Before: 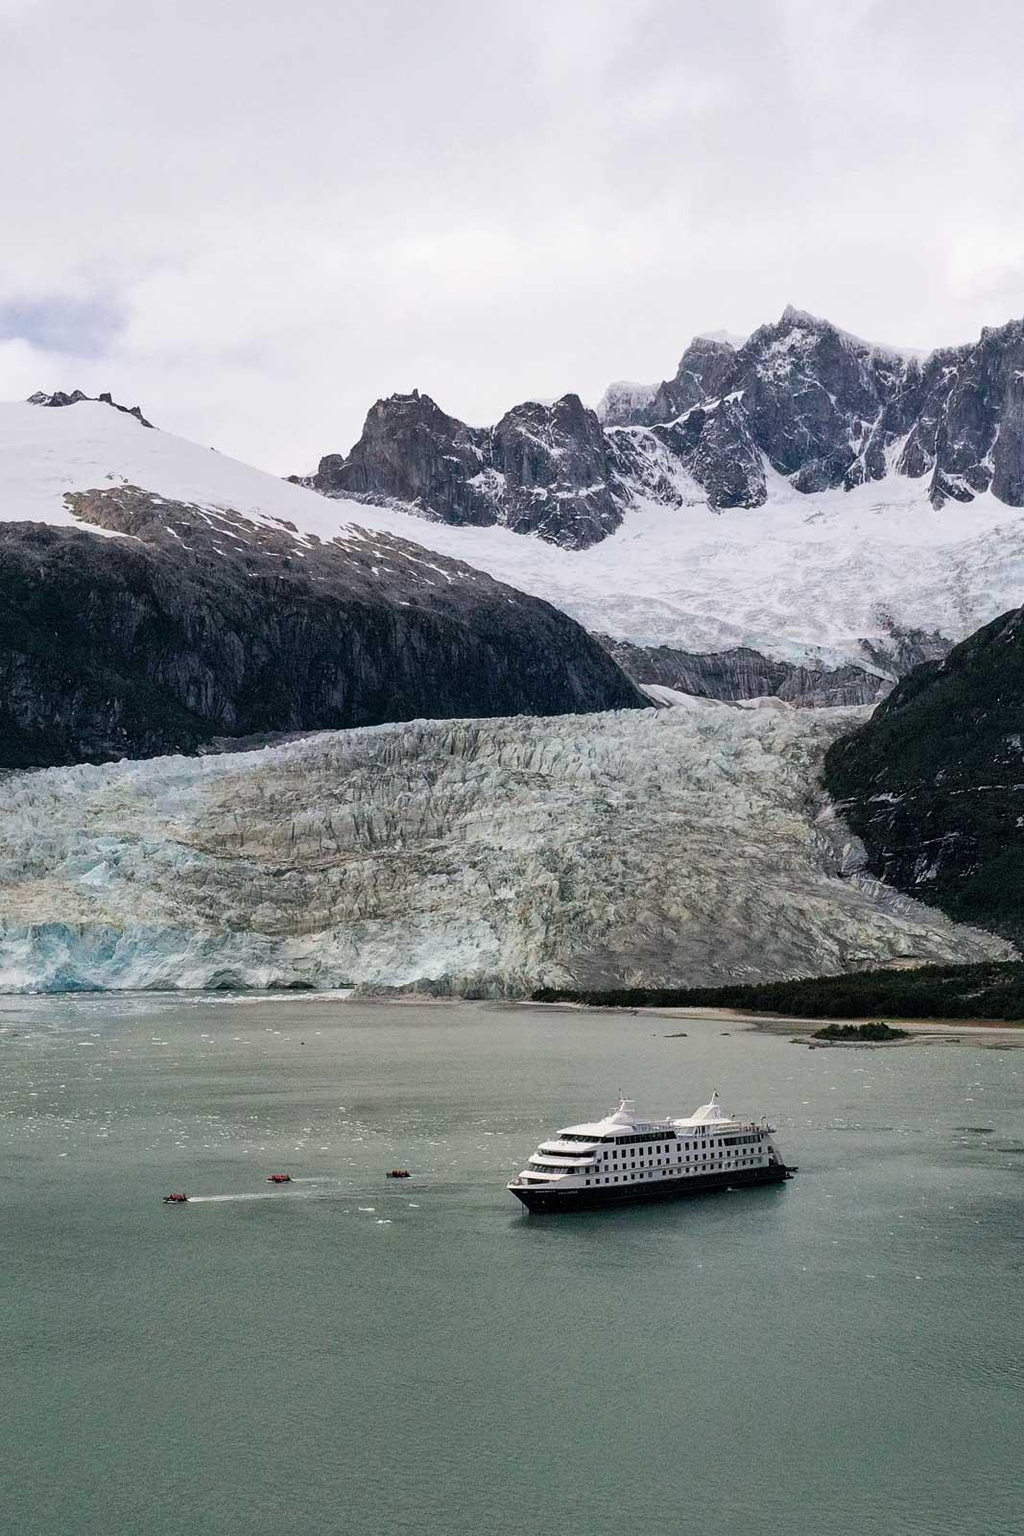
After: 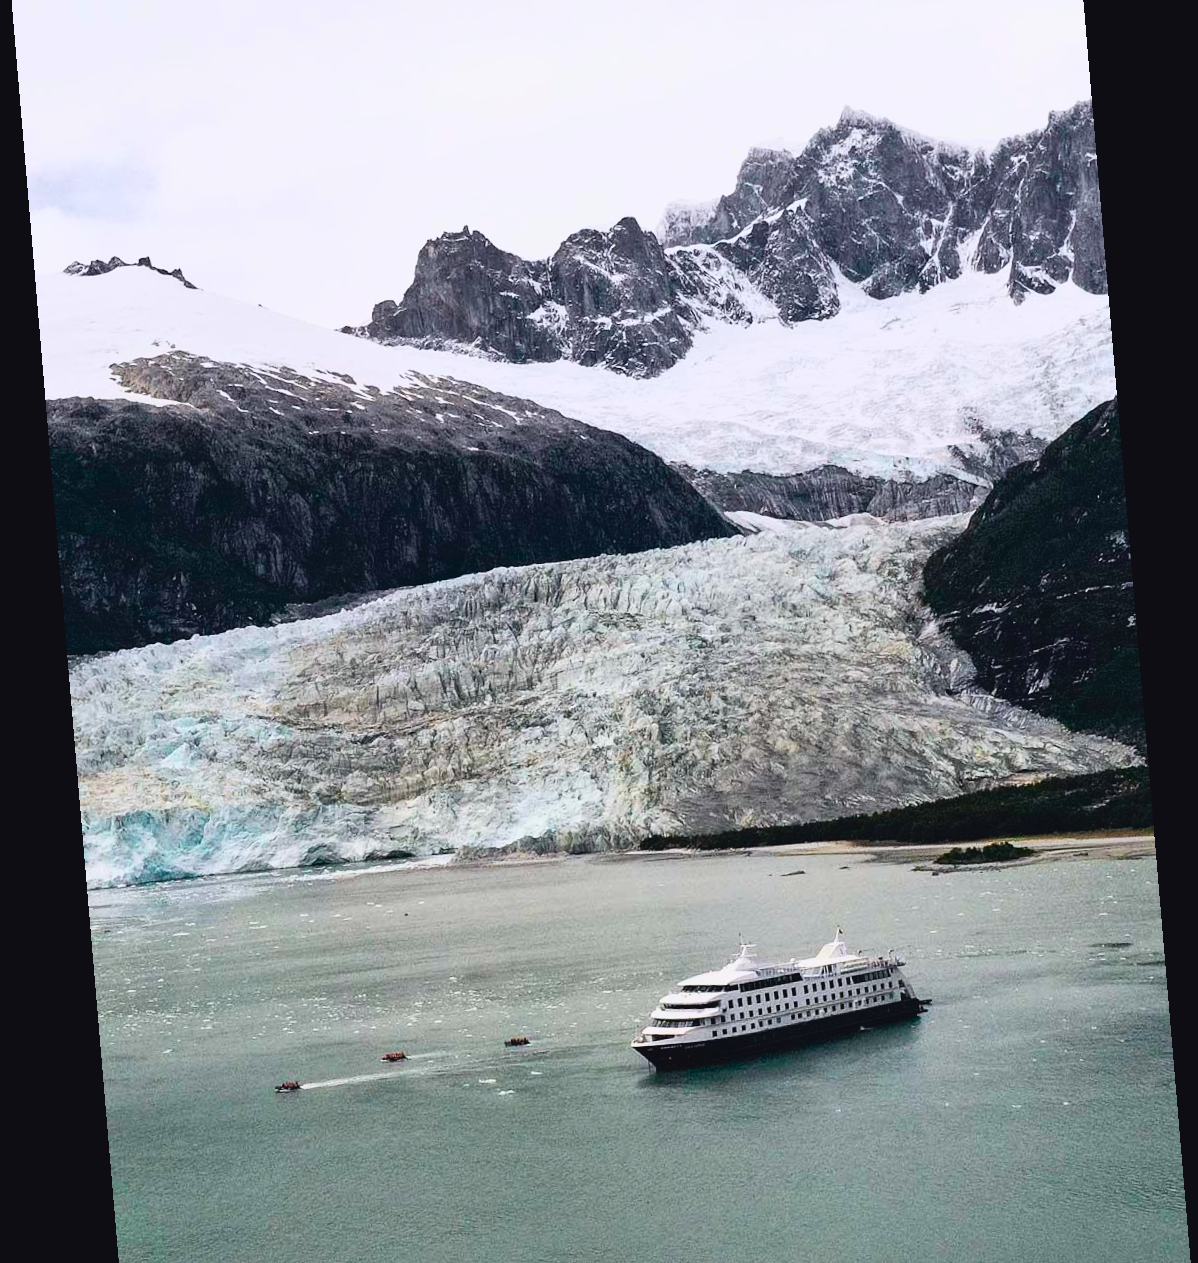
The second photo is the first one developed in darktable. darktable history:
crop: top 13.819%, bottom 11.169%
tone curve: curves: ch0 [(0, 0.039) (0.104, 0.094) (0.285, 0.301) (0.673, 0.796) (0.845, 0.932) (0.994, 0.971)]; ch1 [(0, 0) (0.356, 0.385) (0.424, 0.405) (0.498, 0.502) (0.586, 0.57) (0.657, 0.642) (1, 1)]; ch2 [(0, 0) (0.424, 0.438) (0.46, 0.453) (0.515, 0.505) (0.557, 0.57) (0.612, 0.583) (0.722, 0.67) (1, 1)], color space Lab, independent channels, preserve colors none
rotate and perspective: rotation -4.86°, automatic cropping off
